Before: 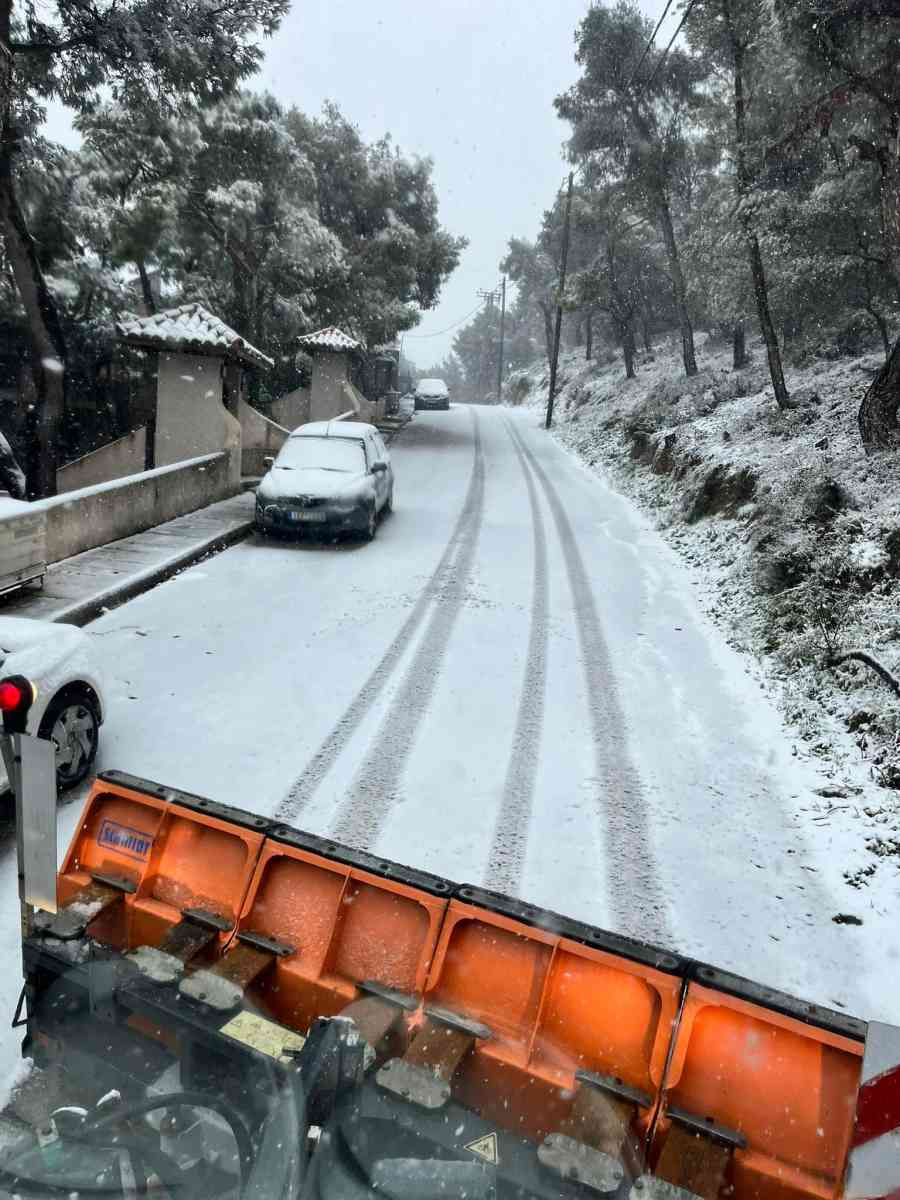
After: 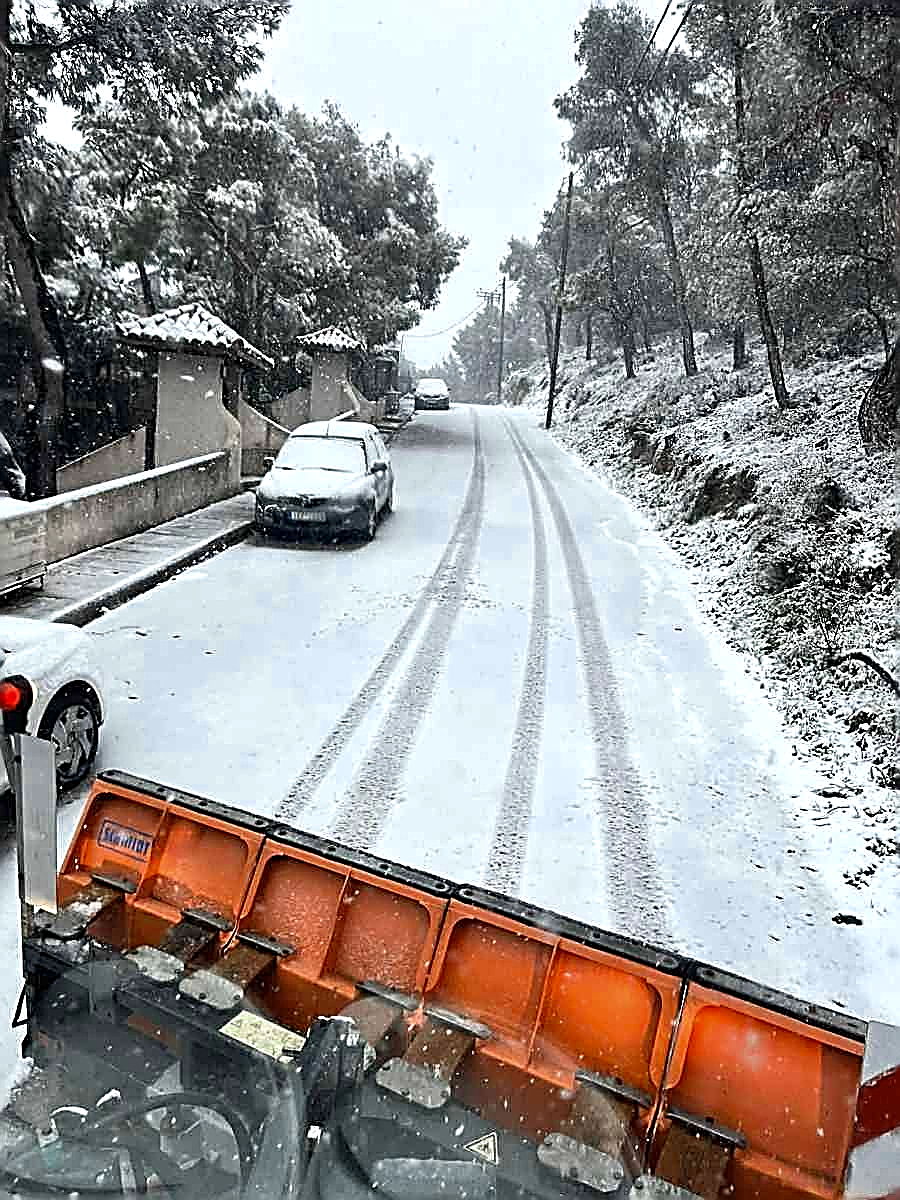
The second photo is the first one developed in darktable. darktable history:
sharpen: amount 2
exposure: exposure 0.515 EV, compensate highlight preservation false
color zones: curves: ch0 [(0, 0.5) (0.125, 0.4) (0.25, 0.5) (0.375, 0.4) (0.5, 0.4) (0.625, 0.35) (0.75, 0.35) (0.875, 0.5)]; ch1 [(0, 0.35) (0.125, 0.45) (0.25, 0.35) (0.375, 0.35) (0.5, 0.35) (0.625, 0.35) (0.75, 0.45) (0.875, 0.35)]; ch2 [(0, 0.6) (0.125, 0.5) (0.25, 0.5) (0.375, 0.6) (0.5, 0.6) (0.625, 0.5) (0.75, 0.5) (0.875, 0.5)]
